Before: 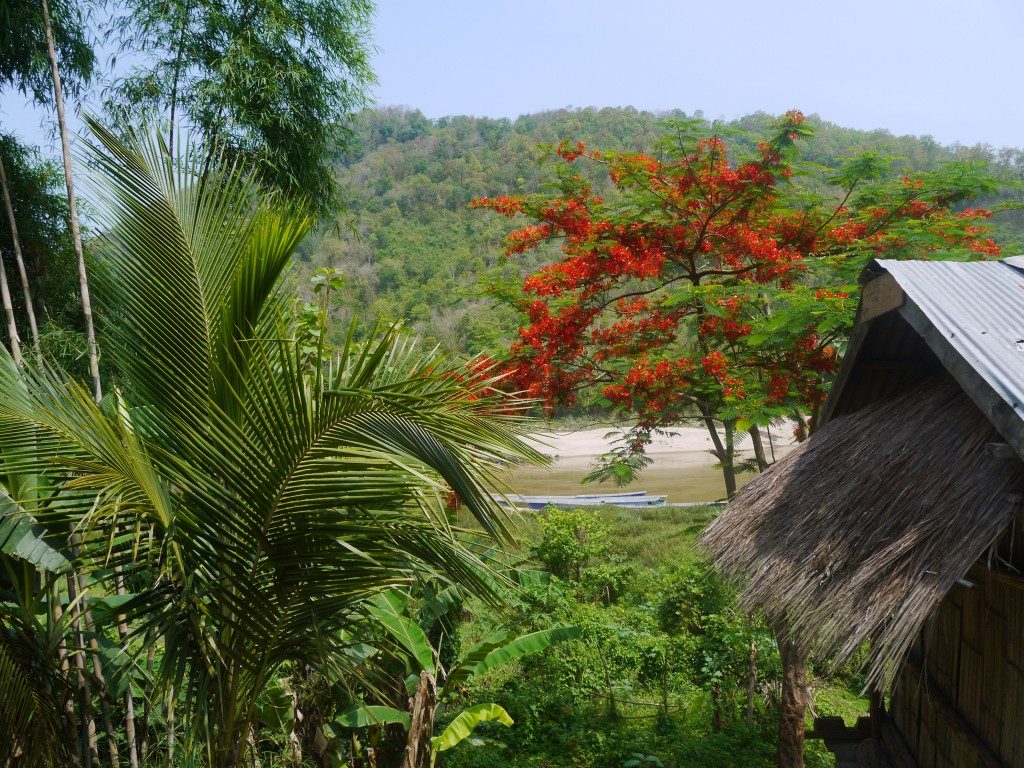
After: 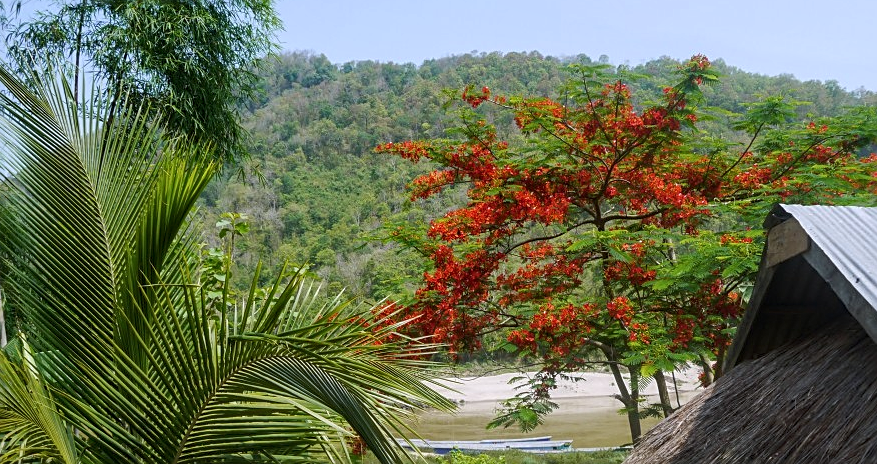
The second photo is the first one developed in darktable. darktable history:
crop and rotate: left 9.345%, top 7.22%, right 4.982%, bottom 32.331%
local contrast: on, module defaults
tone equalizer: on, module defaults
sharpen: on, module defaults
shadows and highlights: shadows 37.27, highlights -28.18, soften with gaussian
white balance: red 0.98, blue 1.034
